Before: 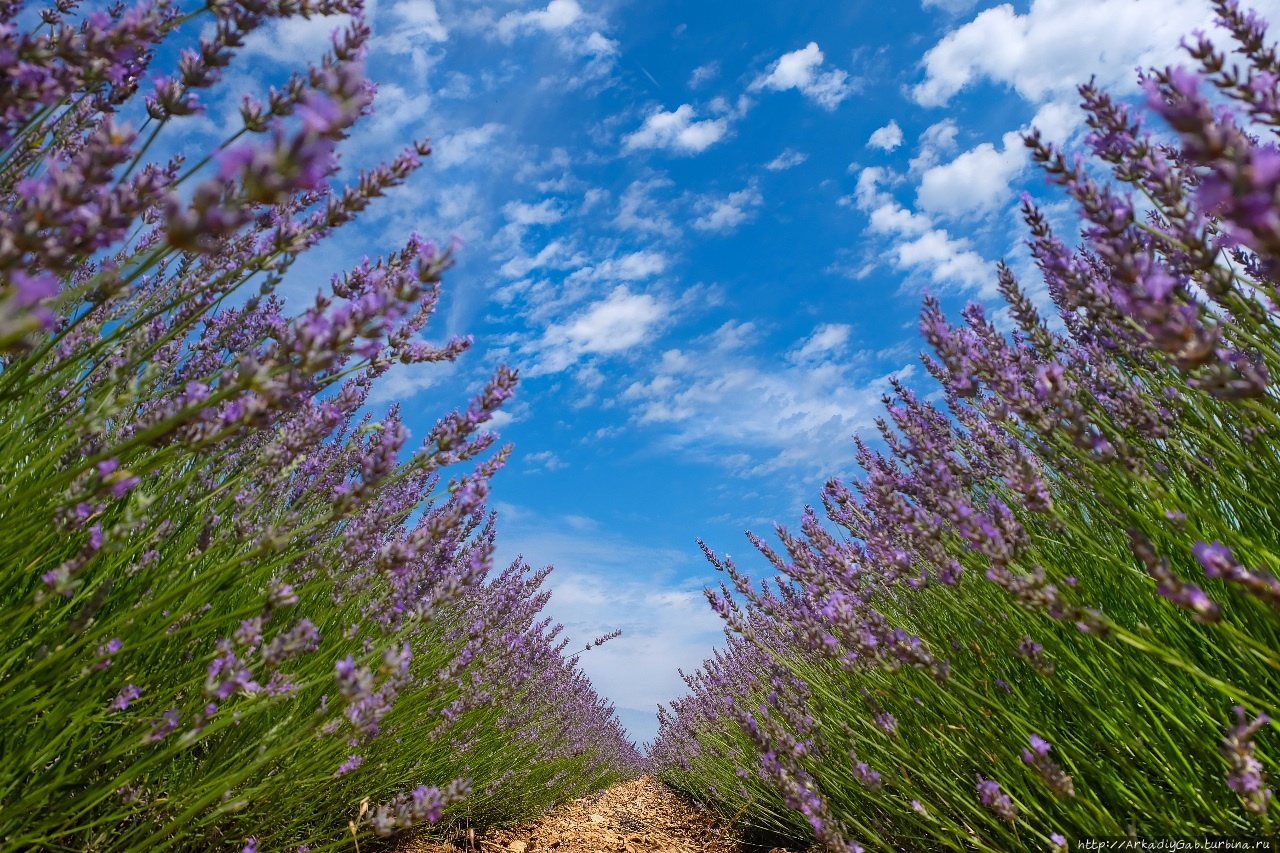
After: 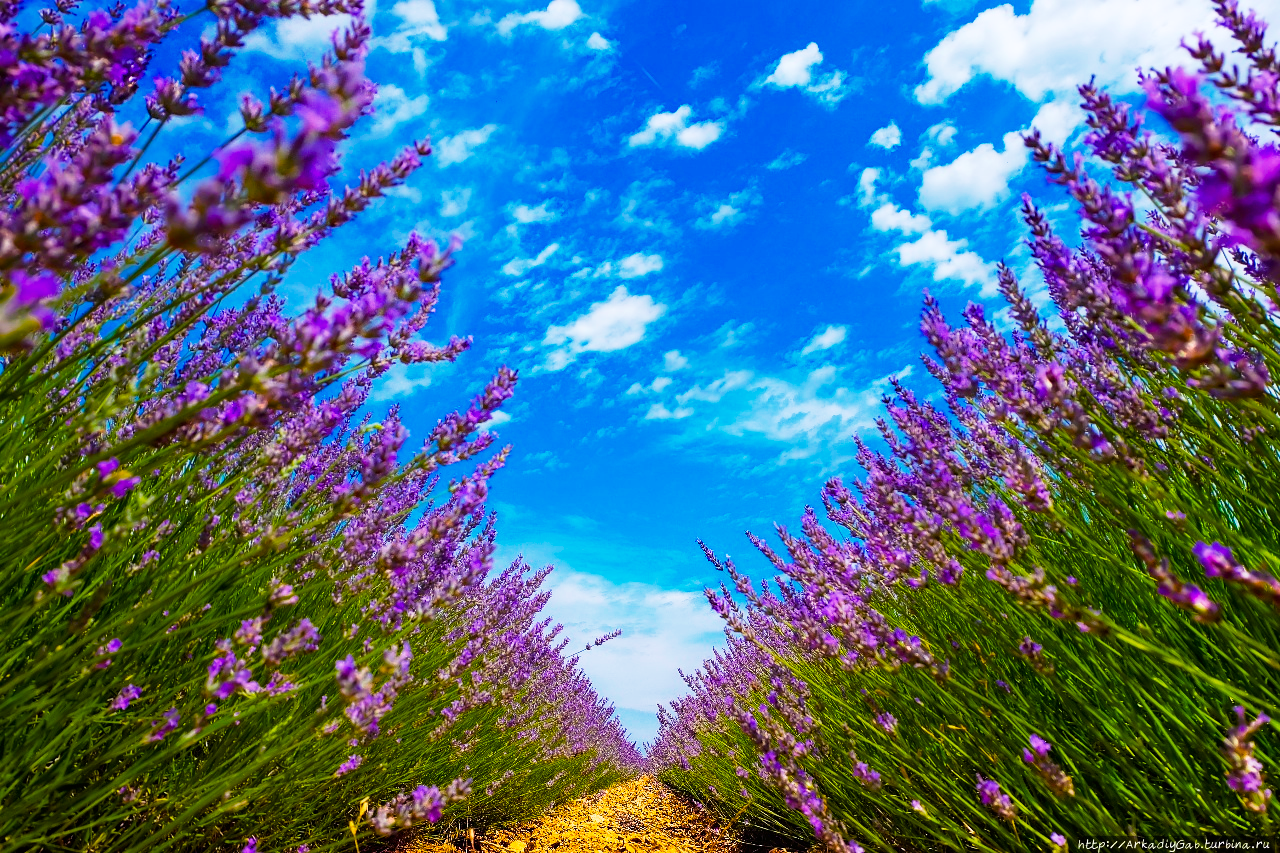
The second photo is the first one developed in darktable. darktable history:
color balance rgb: shadows lift › luminance -21.611%, shadows lift › chroma 8.987%, shadows lift › hue 284.54°, perceptual saturation grading › global saturation 39.108%, global vibrance 50.382%
base curve: curves: ch0 [(0, 0) (0.005, 0.002) (0.193, 0.295) (0.399, 0.664) (0.75, 0.928) (1, 1)], preserve colors none
color zones: curves: ch0 [(0, 0.465) (0.092, 0.596) (0.289, 0.464) (0.429, 0.453) (0.571, 0.464) (0.714, 0.455) (0.857, 0.462) (1, 0.465)]
